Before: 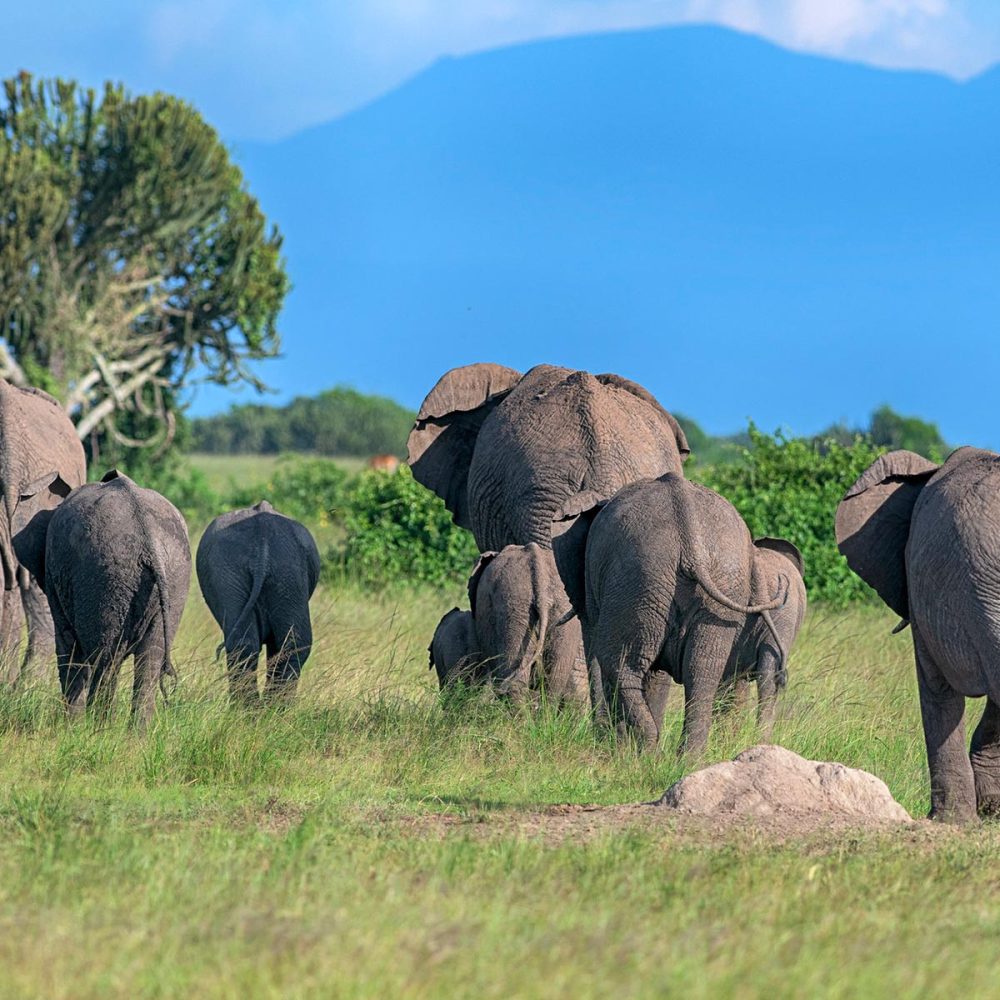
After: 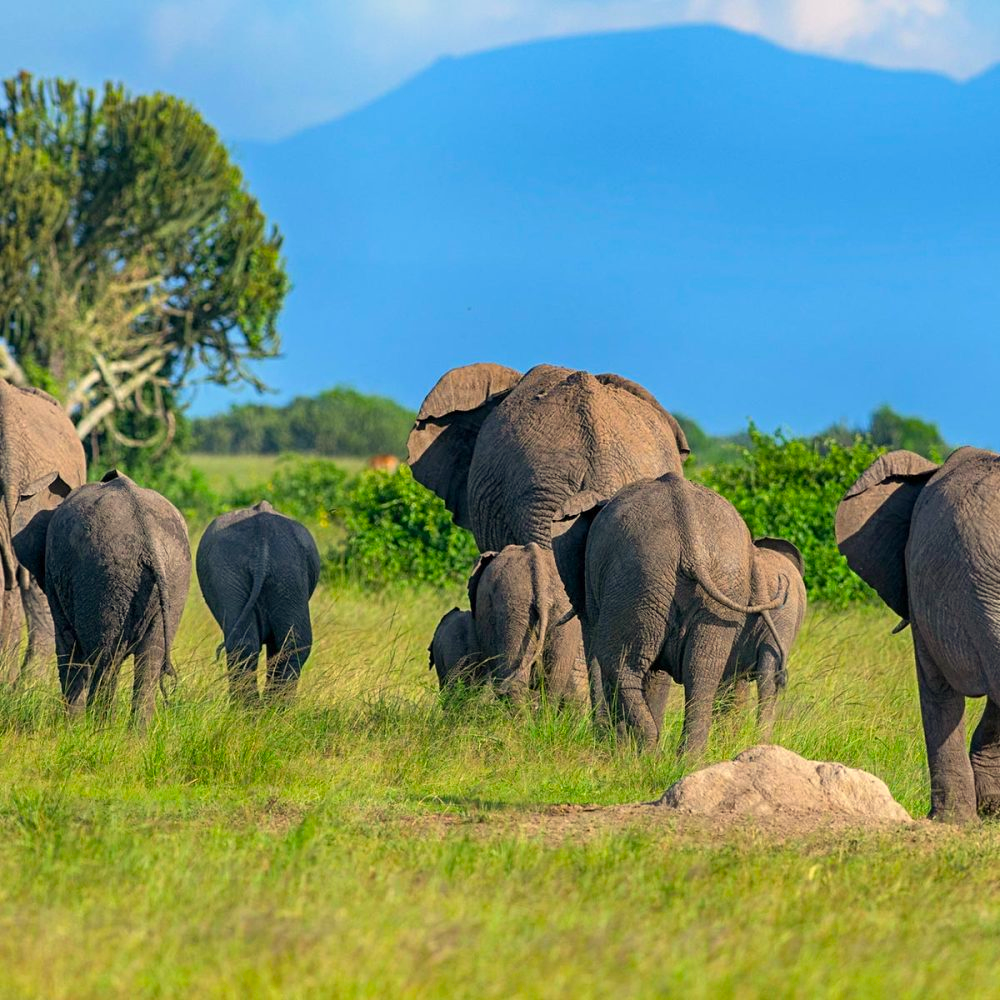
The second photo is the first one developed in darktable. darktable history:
color balance rgb: perceptual saturation grading › global saturation 20%, global vibrance 20%
color correction: highlights a* 1.39, highlights b* 17.83
